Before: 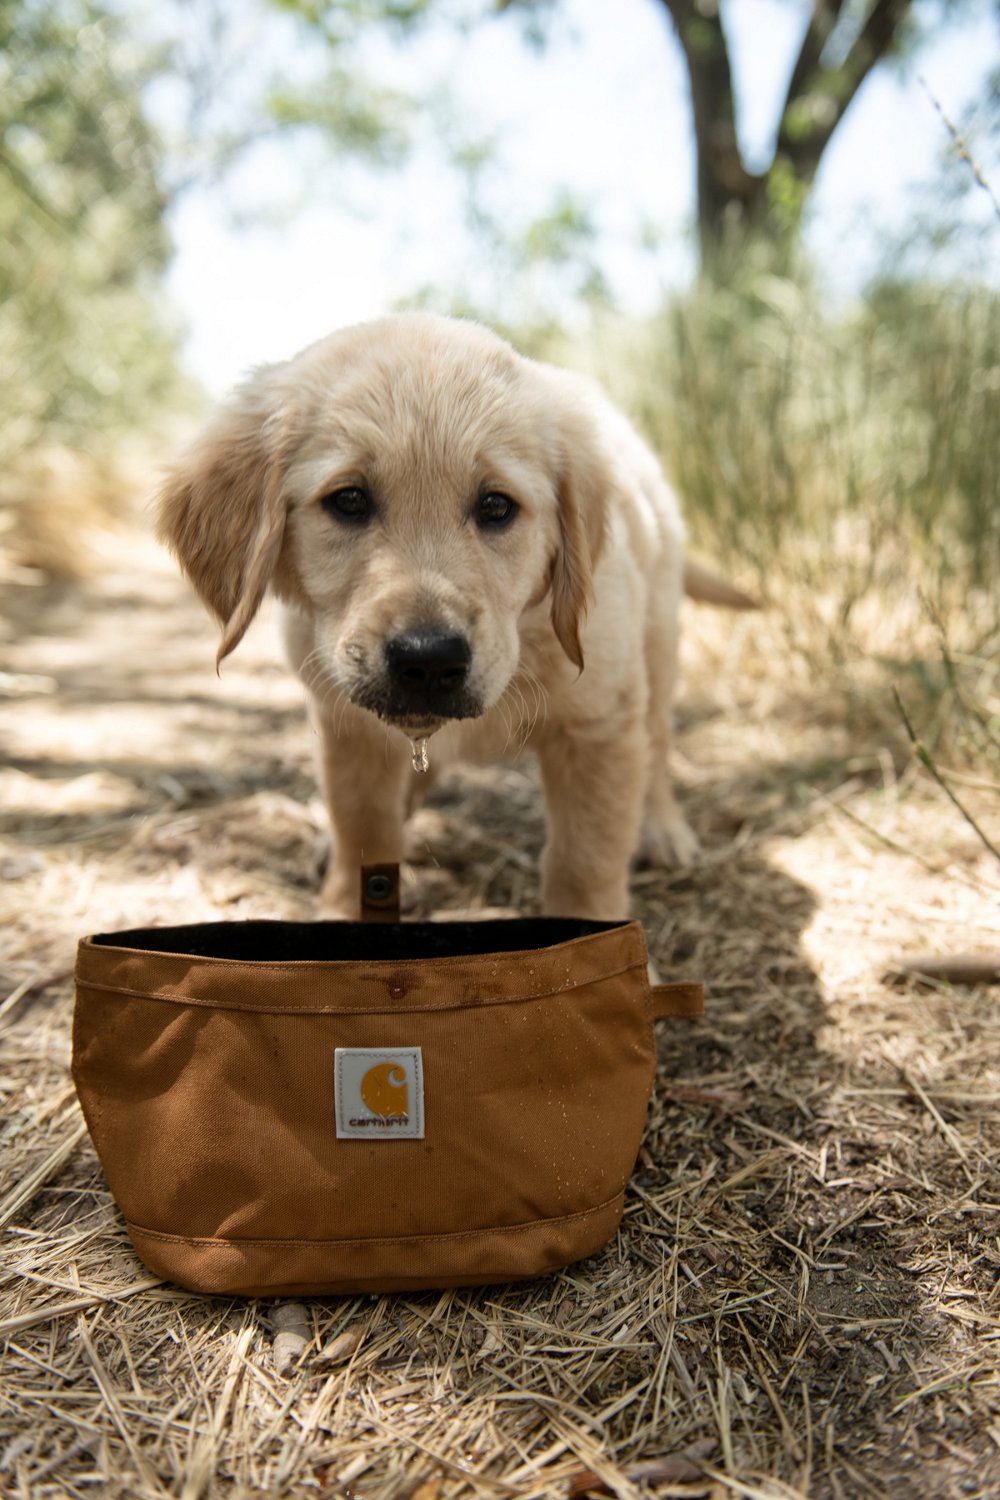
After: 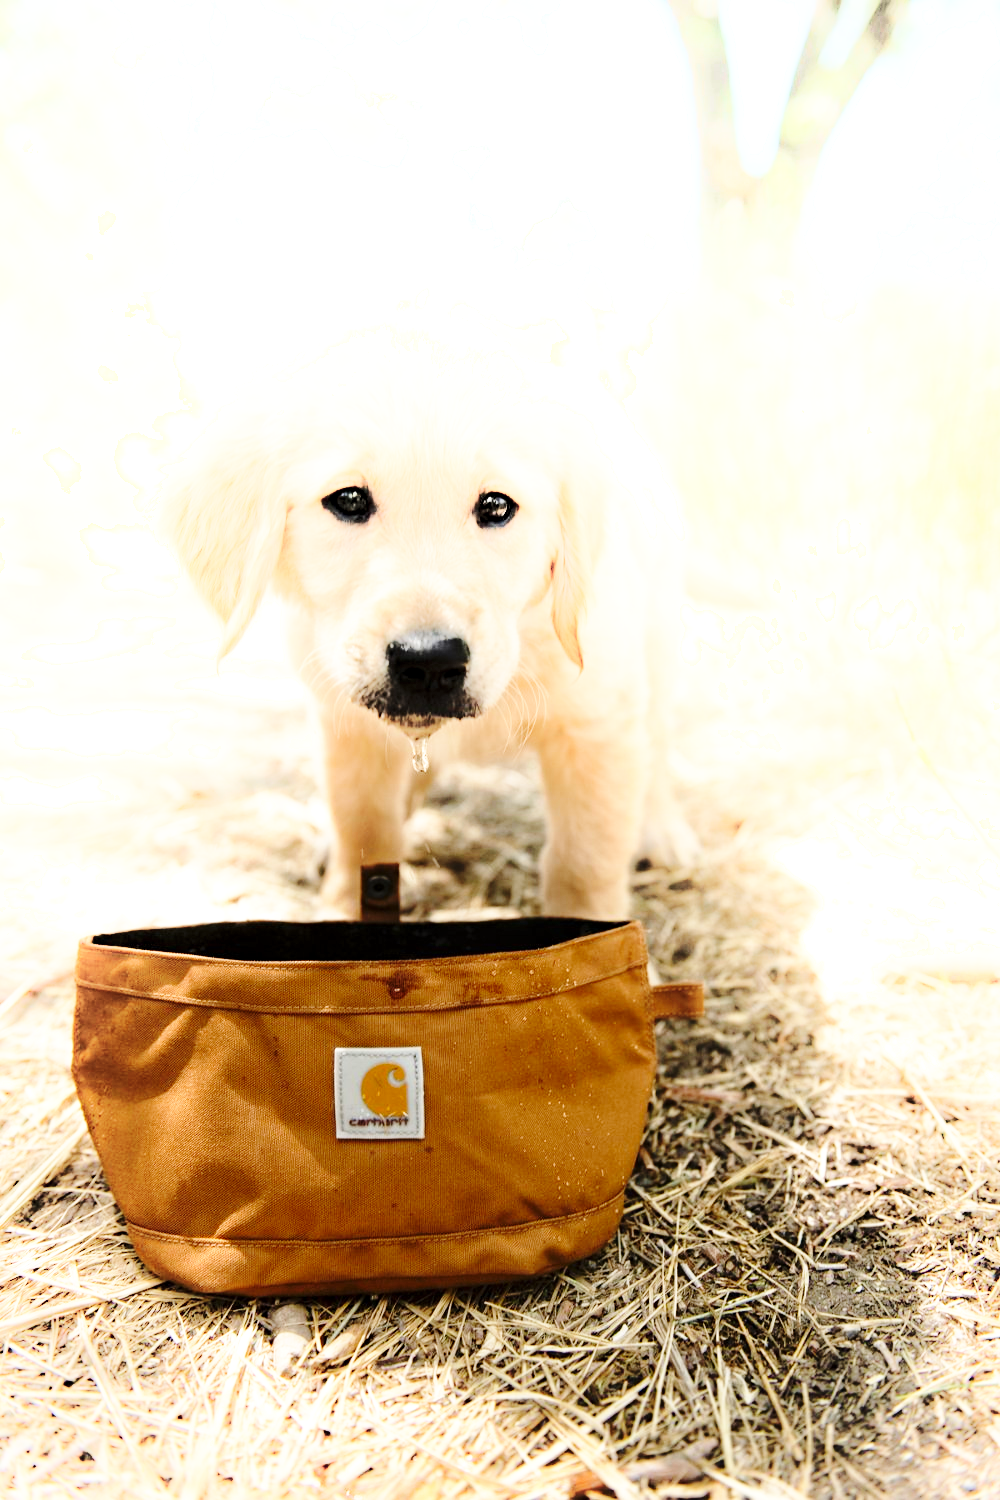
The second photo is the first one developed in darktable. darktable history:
base curve: curves: ch0 [(0, 0) (0.028, 0.03) (0.105, 0.232) (0.387, 0.748) (0.754, 0.968) (1, 1)], fusion 1, exposure shift 0.576, preserve colors none
exposure: exposure 0.236 EV, compensate highlight preservation false
shadows and highlights: shadows -21.3, highlights 100, soften with gaussian
